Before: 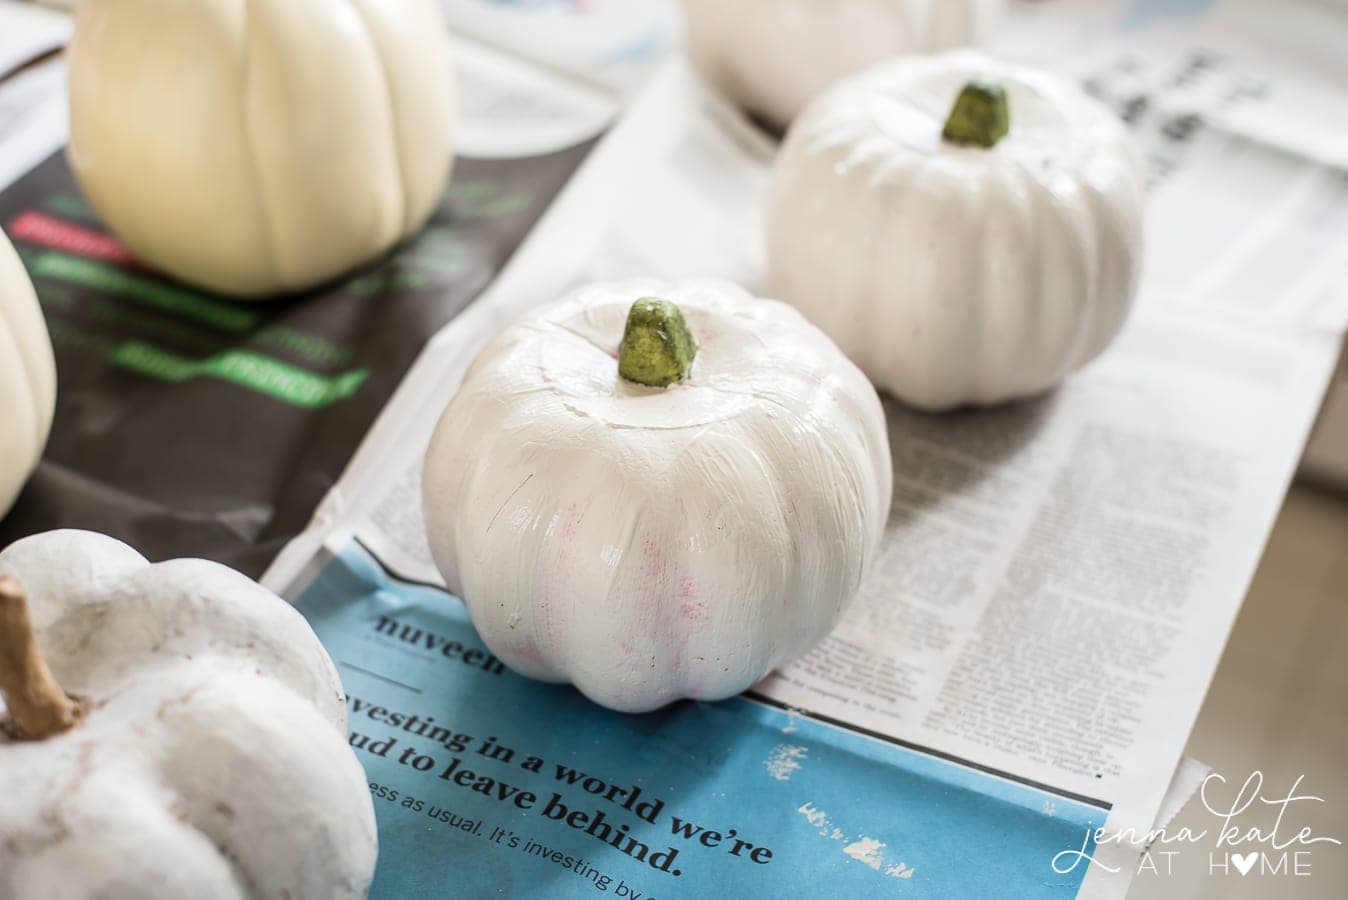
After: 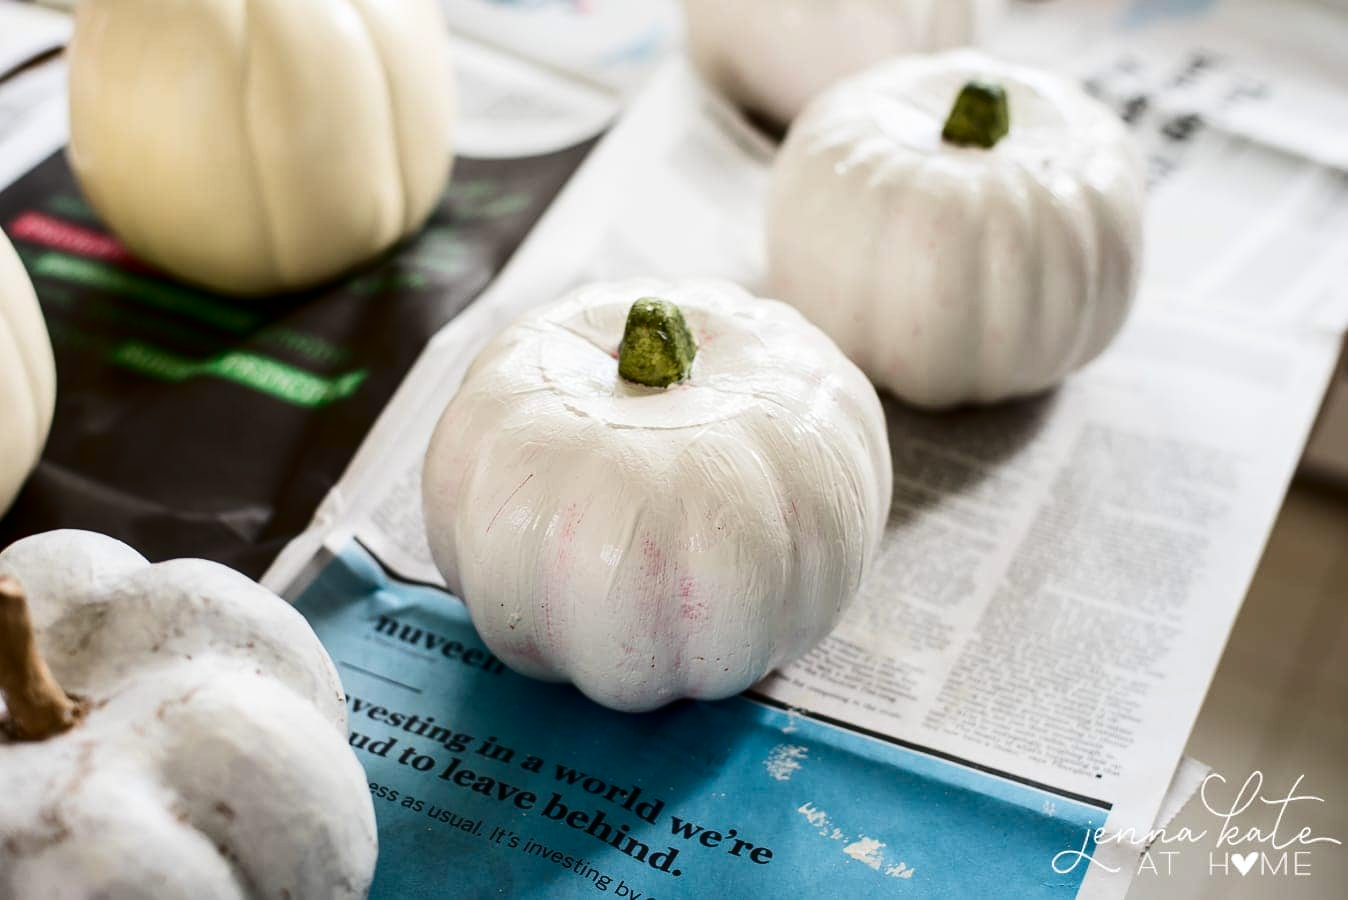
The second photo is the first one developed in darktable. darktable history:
contrast brightness saturation: contrast 0.186, brightness -0.229, saturation 0.116
